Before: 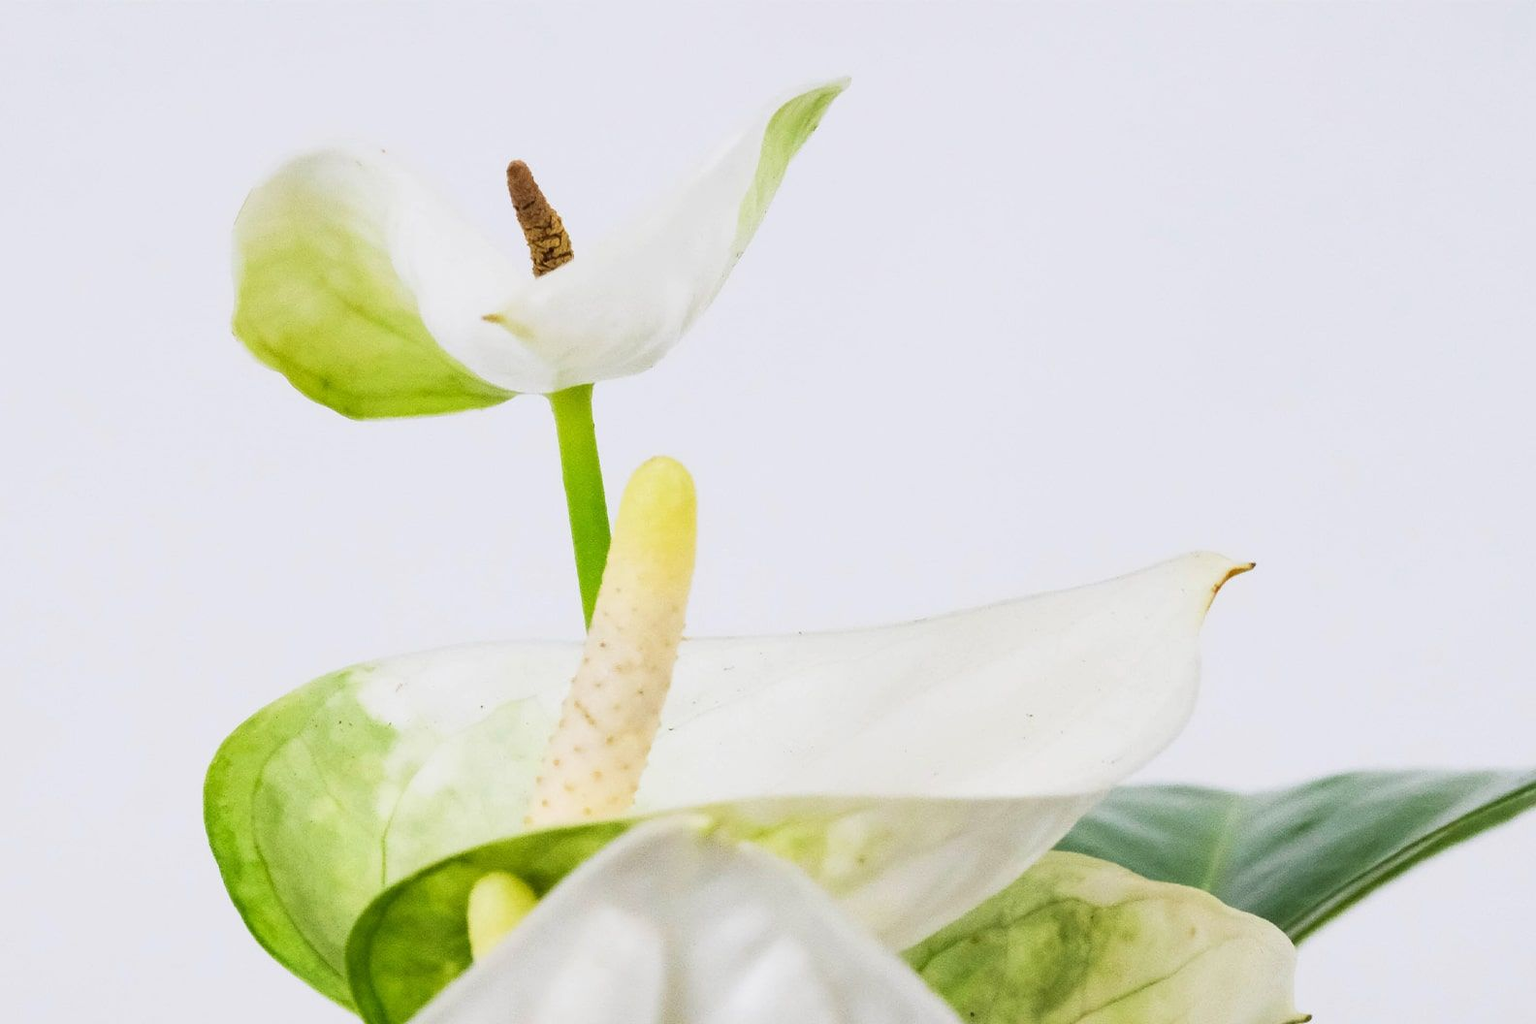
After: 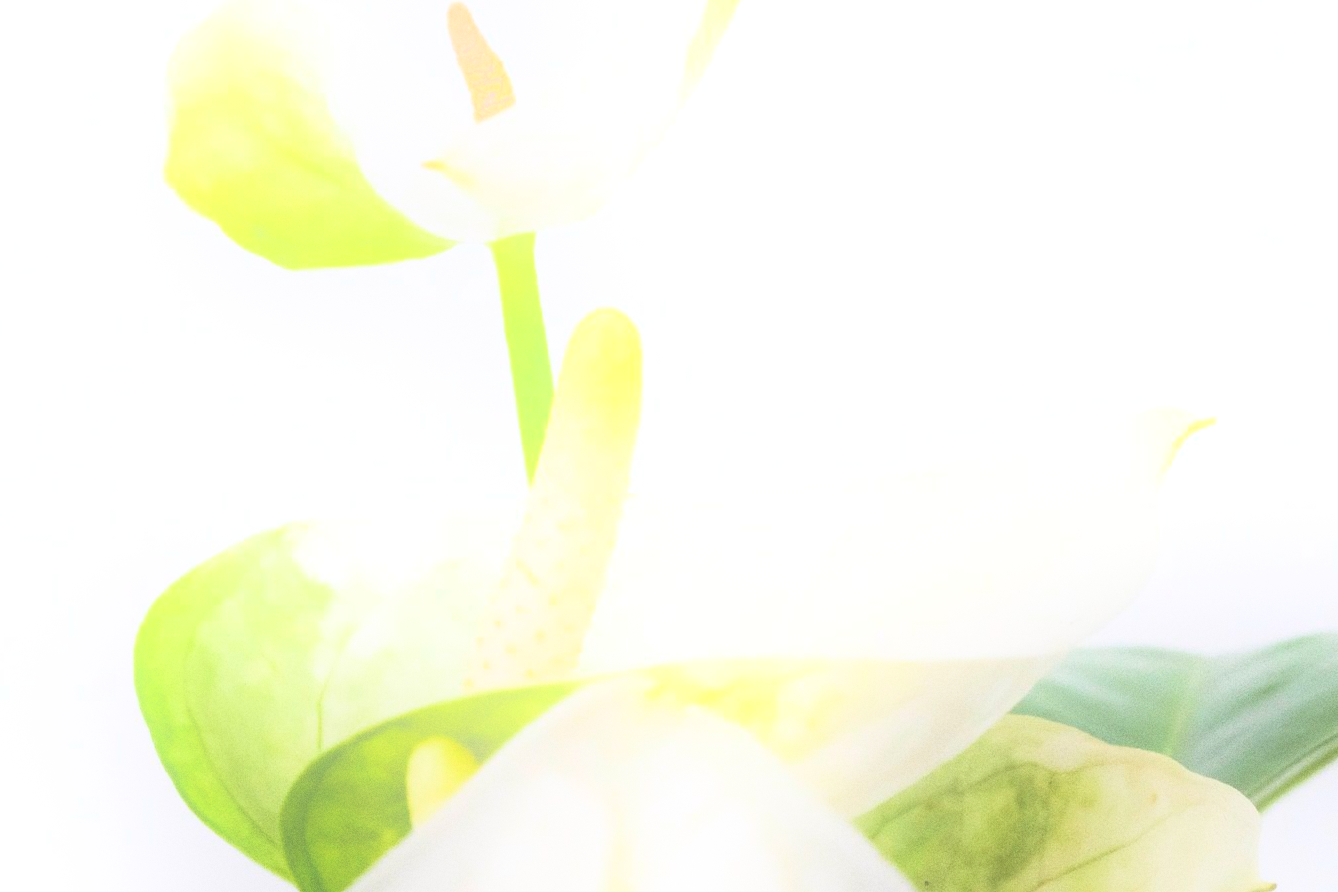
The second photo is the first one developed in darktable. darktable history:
grain: coarseness 7.08 ISO, strength 21.67%, mid-tones bias 59.58%
crop and rotate: left 4.842%, top 15.51%, right 10.668%
bloom: on, module defaults
